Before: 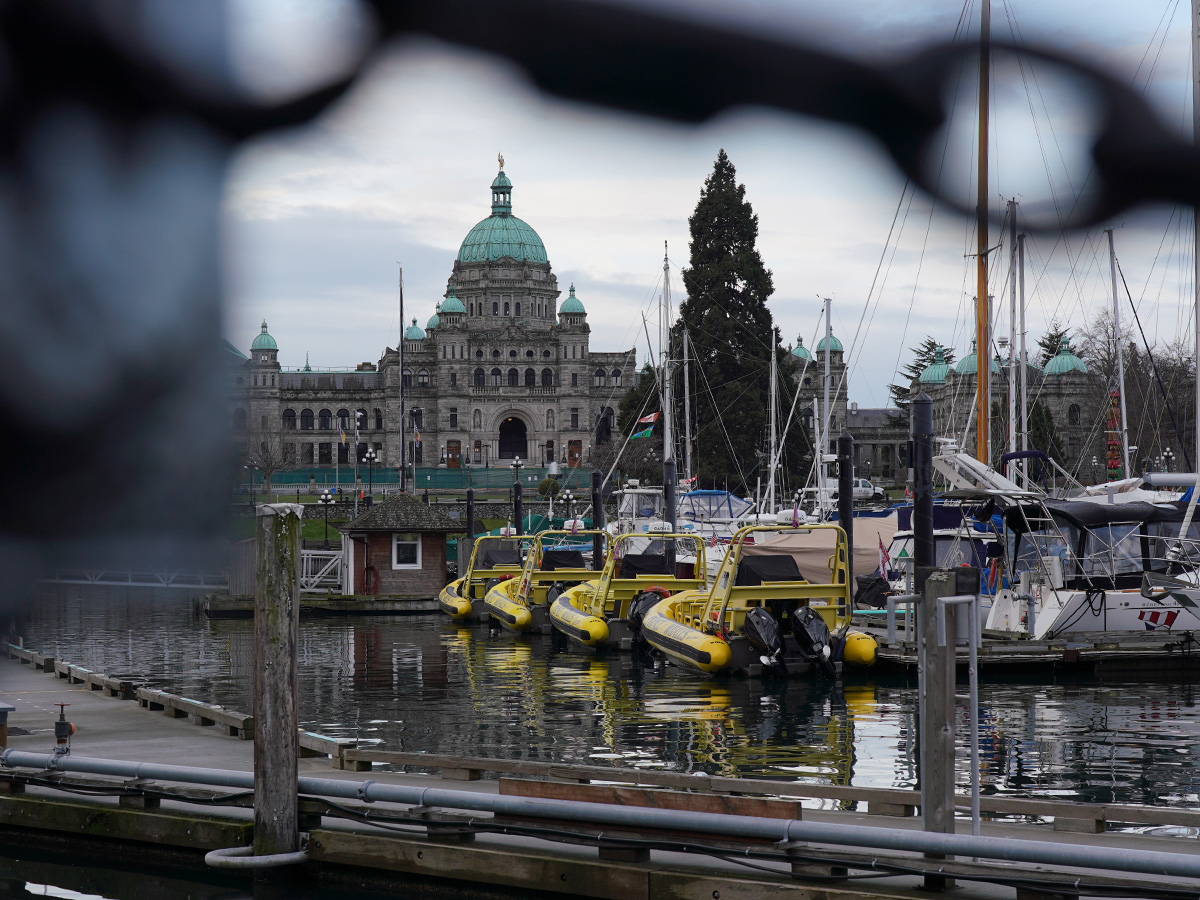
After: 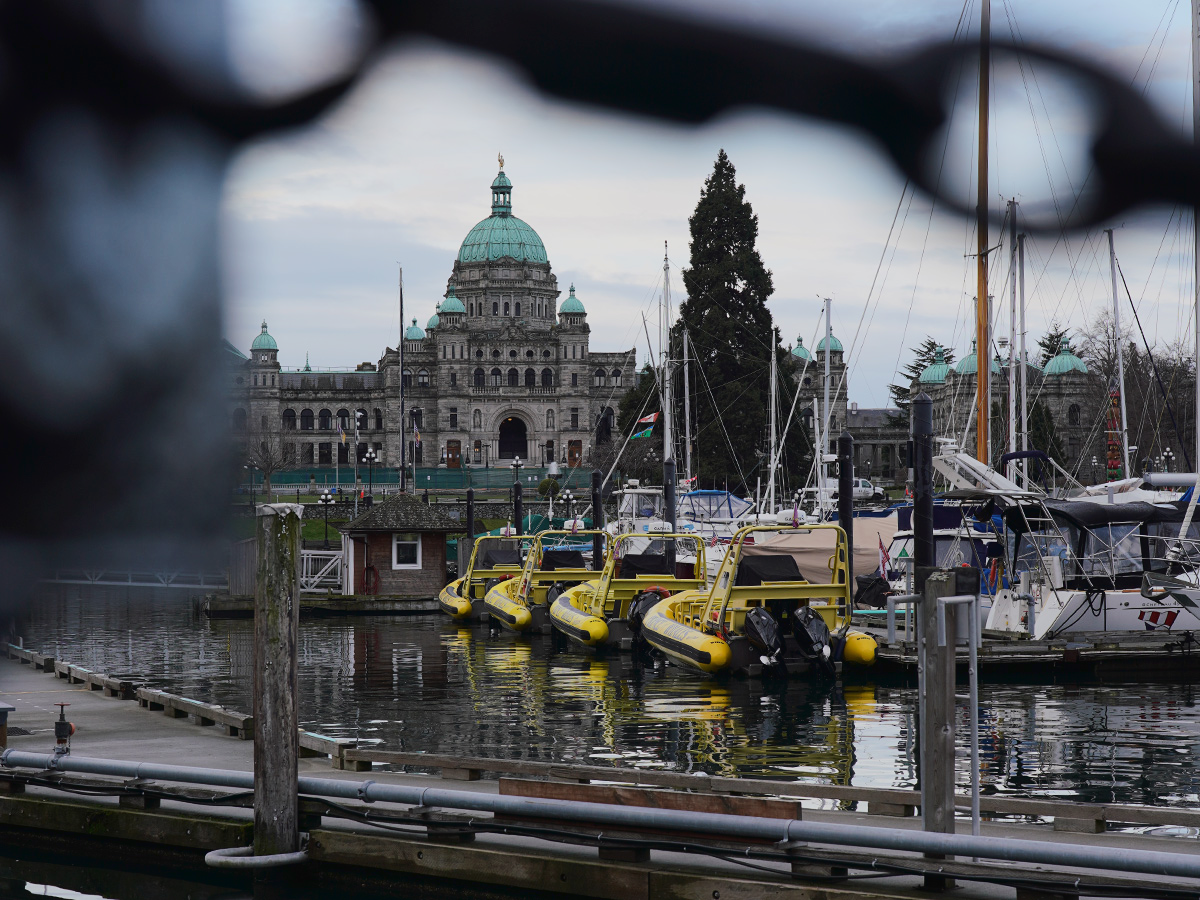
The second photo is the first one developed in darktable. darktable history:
tone curve: curves: ch0 [(0, 0.018) (0.036, 0.038) (0.15, 0.131) (0.27, 0.247) (0.528, 0.554) (0.761, 0.761) (1, 0.919)]; ch1 [(0, 0) (0.179, 0.173) (0.322, 0.32) (0.429, 0.431) (0.502, 0.5) (0.519, 0.522) (0.562, 0.588) (0.625, 0.67) (0.711, 0.745) (1, 1)]; ch2 [(0, 0) (0.29, 0.295) (0.404, 0.436) (0.497, 0.499) (0.521, 0.523) (0.561, 0.605) (0.657, 0.655) (0.712, 0.764) (1, 1)], color space Lab, linked channels, preserve colors none
